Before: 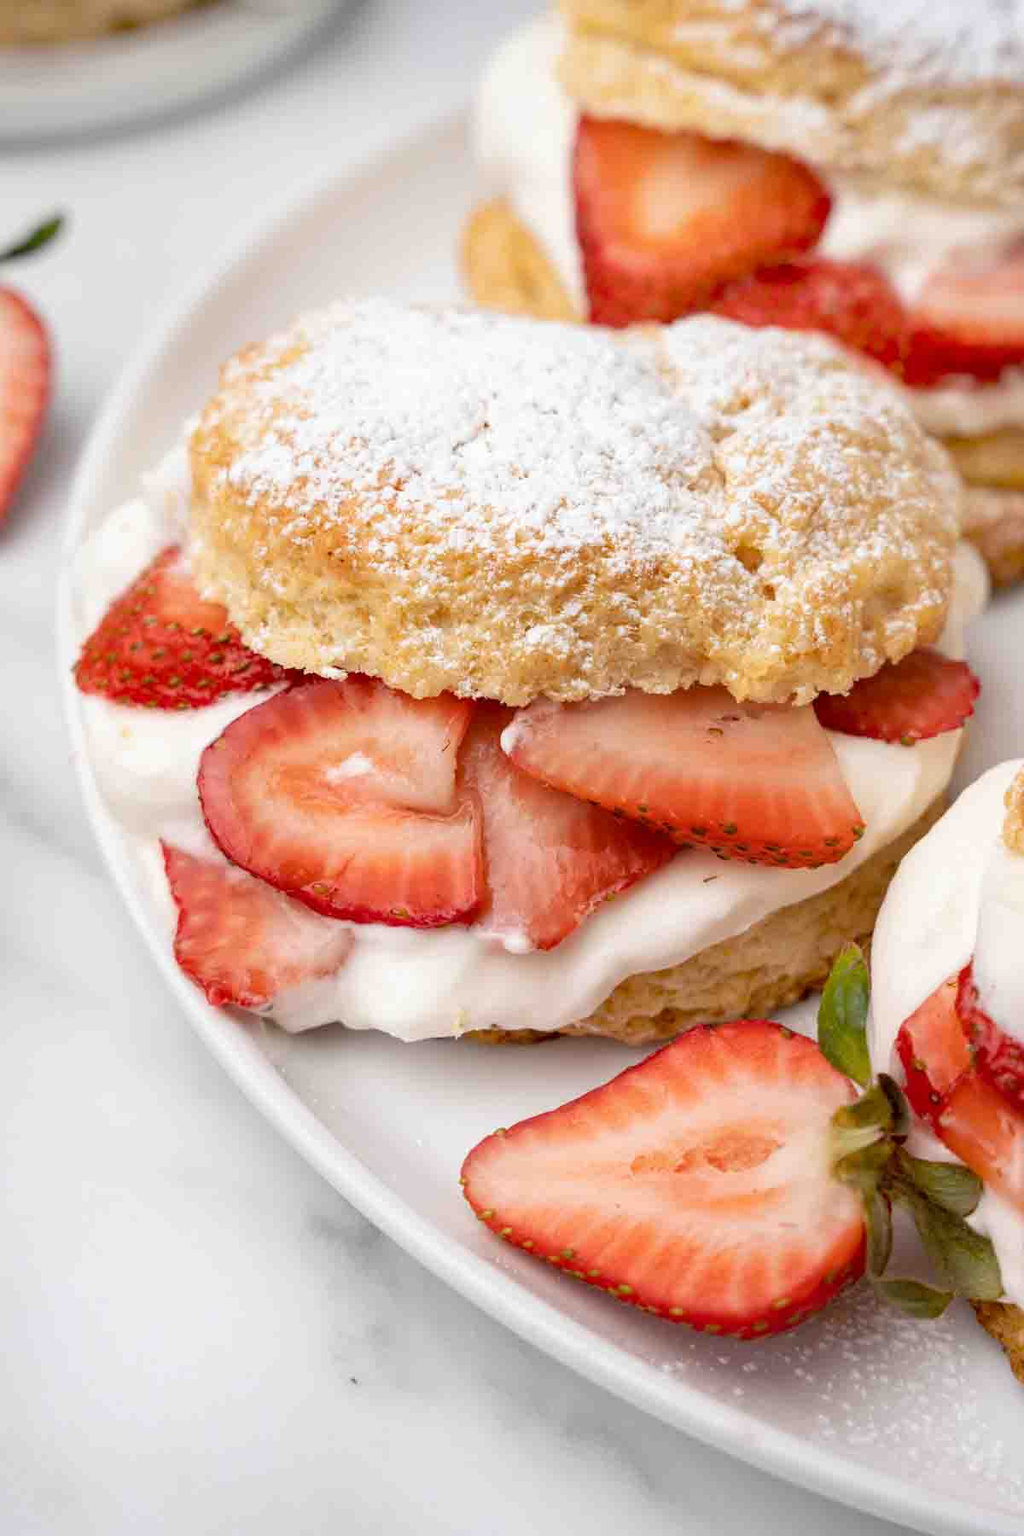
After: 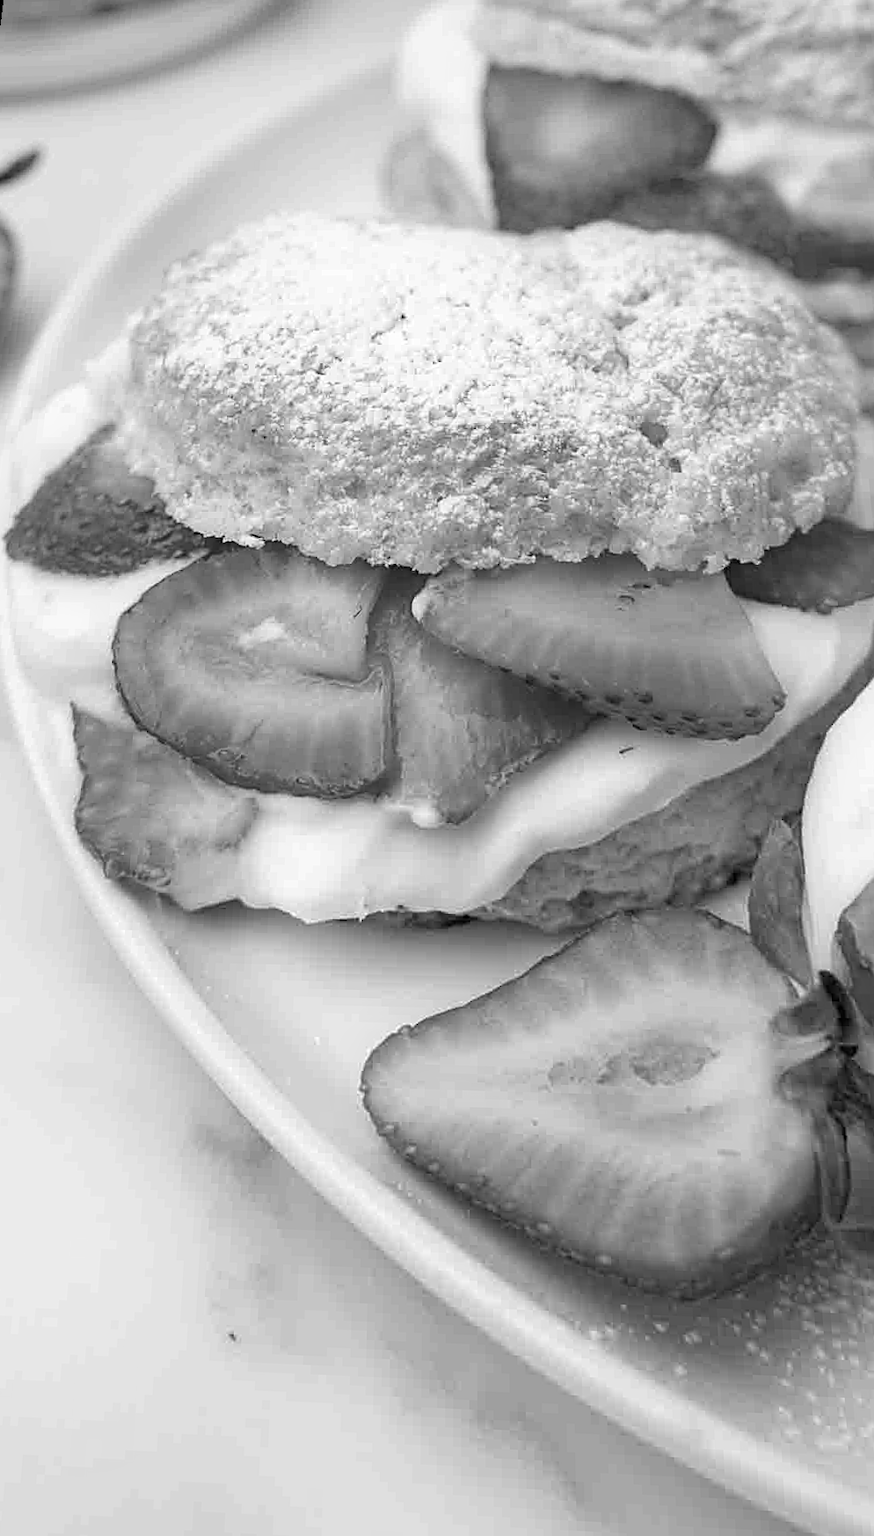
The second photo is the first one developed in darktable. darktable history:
haze removal: compatibility mode true, adaptive false
sharpen: on, module defaults
monochrome: a -4.13, b 5.16, size 1
rotate and perspective: rotation 0.72°, lens shift (vertical) -0.352, lens shift (horizontal) -0.051, crop left 0.152, crop right 0.859, crop top 0.019, crop bottom 0.964
